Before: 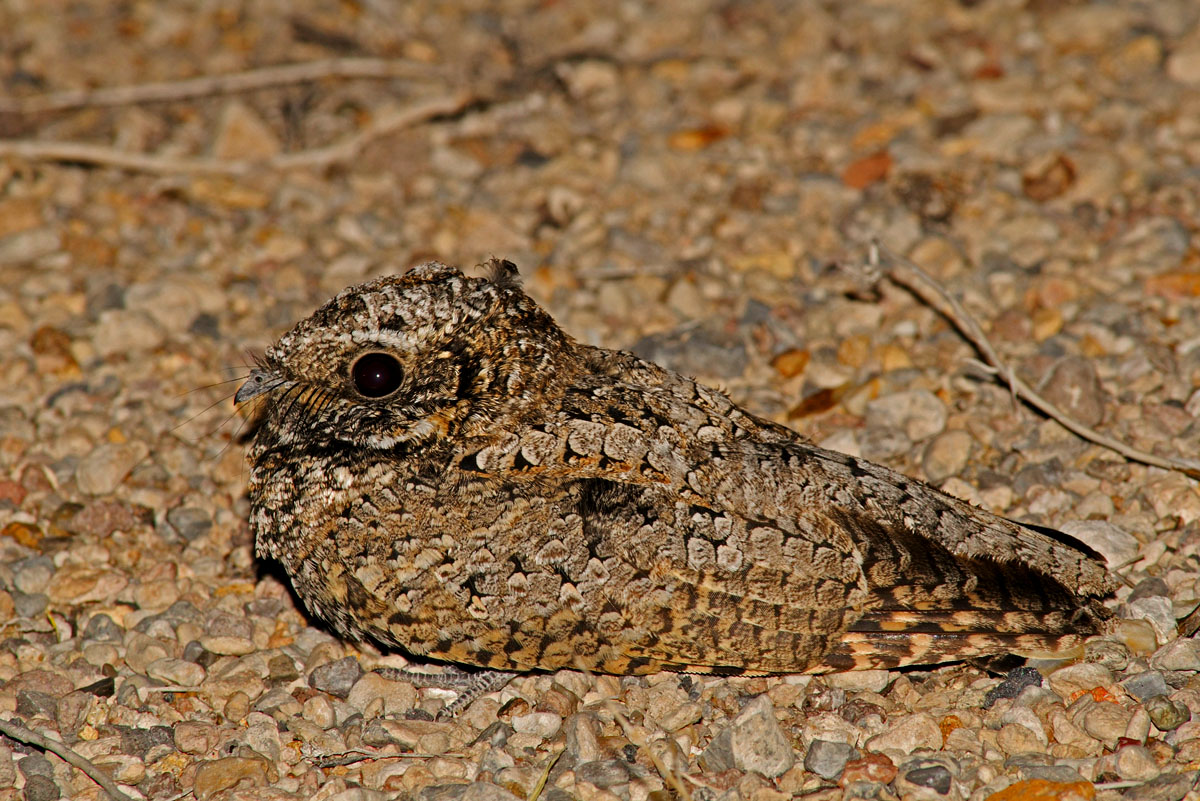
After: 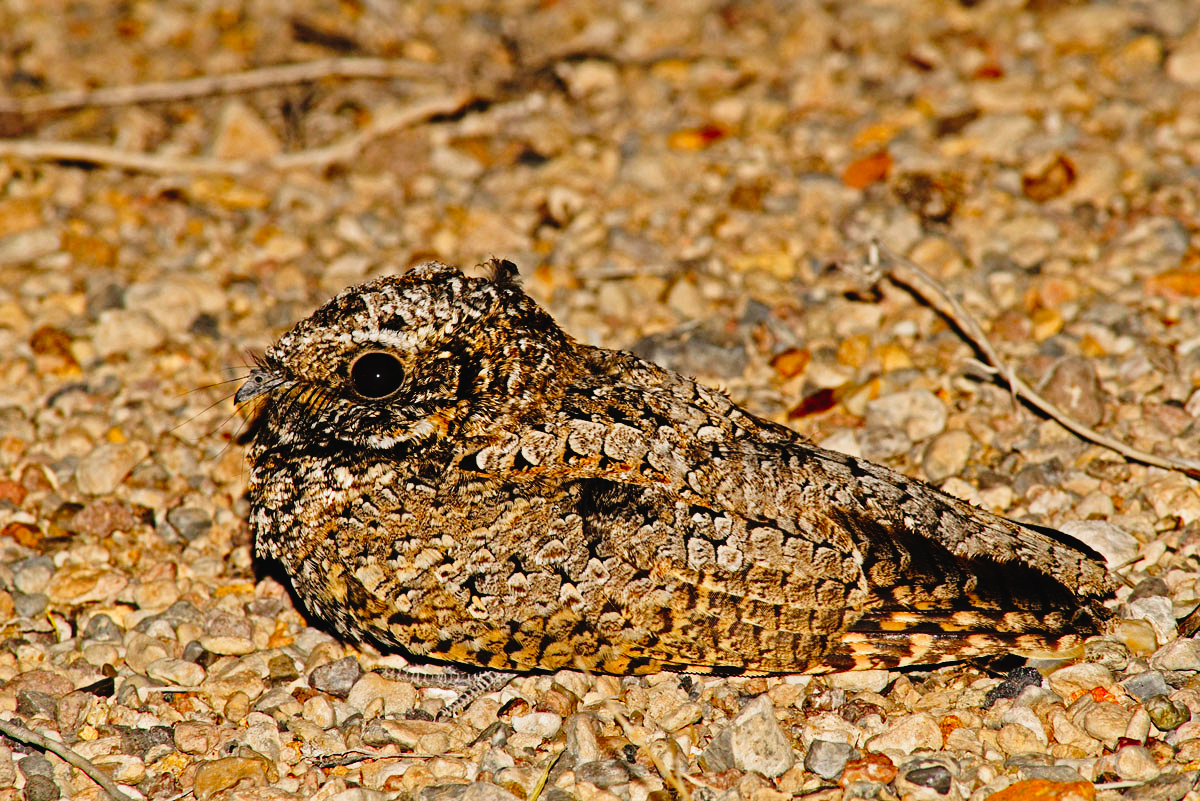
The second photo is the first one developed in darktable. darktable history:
tone curve: curves: ch0 [(0, 0.022) (0.177, 0.086) (0.392, 0.438) (0.704, 0.844) (0.858, 0.938) (1, 0.981)]; ch1 [(0, 0) (0.402, 0.36) (0.476, 0.456) (0.498, 0.501) (0.518, 0.521) (0.58, 0.598) (0.619, 0.65) (0.692, 0.737) (1, 1)]; ch2 [(0, 0) (0.415, 0.438) (0.483, 0.499) (0.503, 0.507) (0.526, 0.537) (0.563, 0.624) (0.626, 0.714) (0.699, 0.753) (0.997, 0.858)], preserve colors none
